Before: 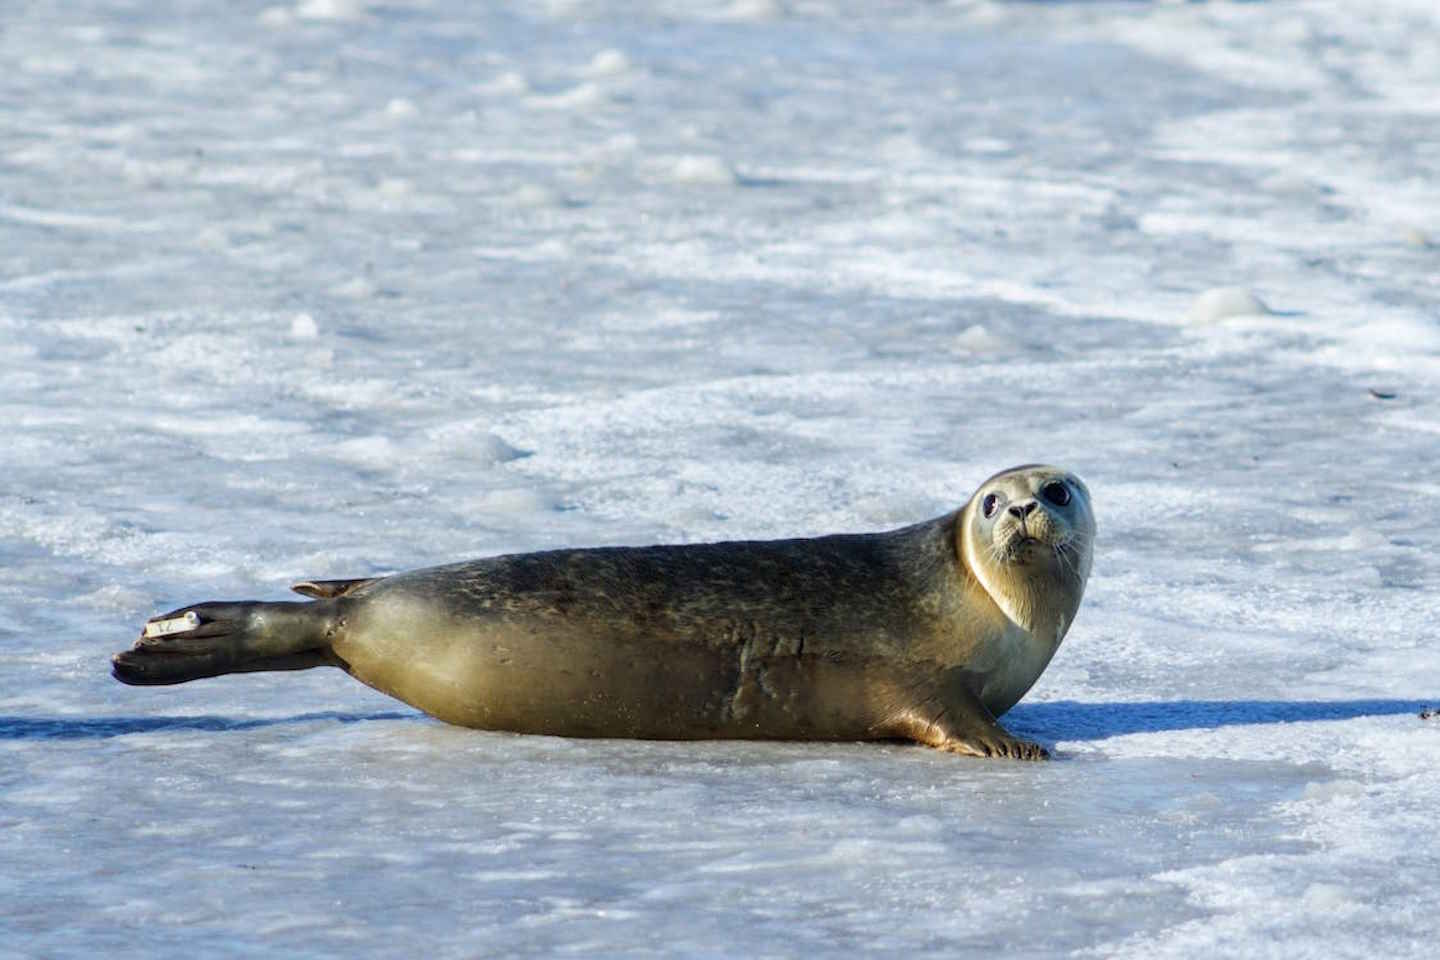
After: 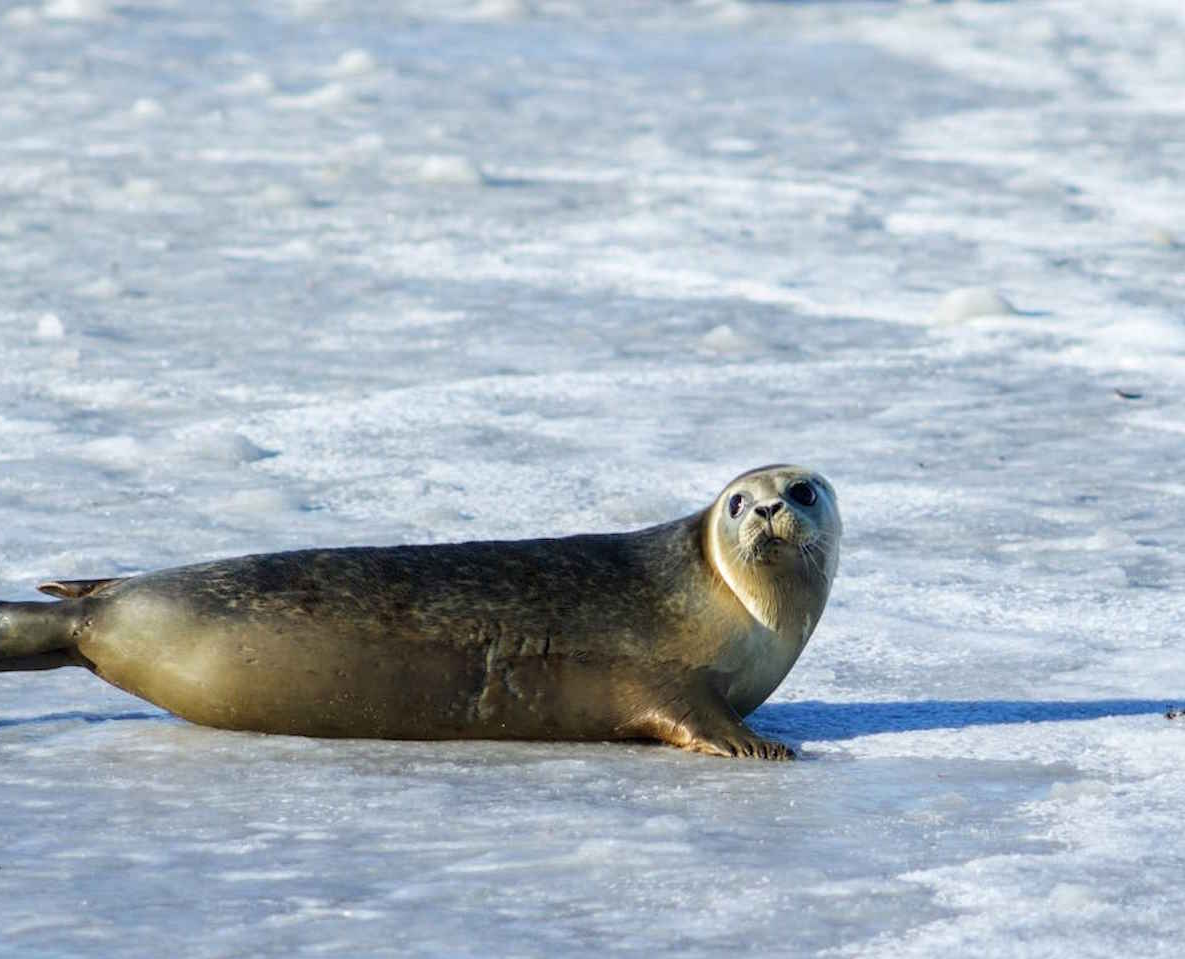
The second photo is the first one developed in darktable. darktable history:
crop: left 17.707%, bottom 0.028%
